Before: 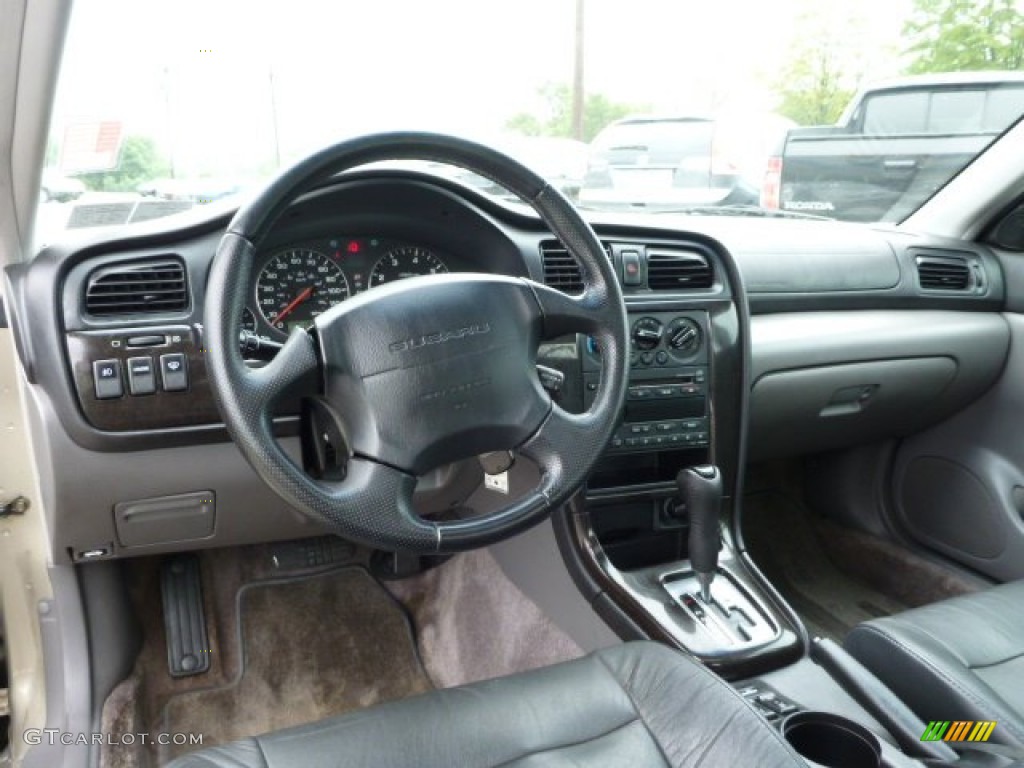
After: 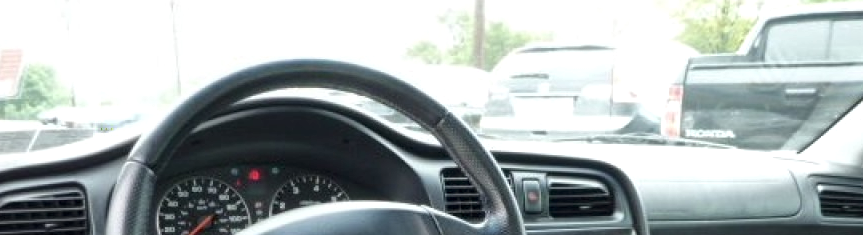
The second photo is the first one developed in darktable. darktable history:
local contrast: mode bilateral grid, contrast 20, coarseness 51, detail 178%, midtone range 0.2
haze removal: compatibility mode true, adaptive false
crop and rotate: left 9.704%, top 9.391%, right 6.015%, bottom 59.909%
